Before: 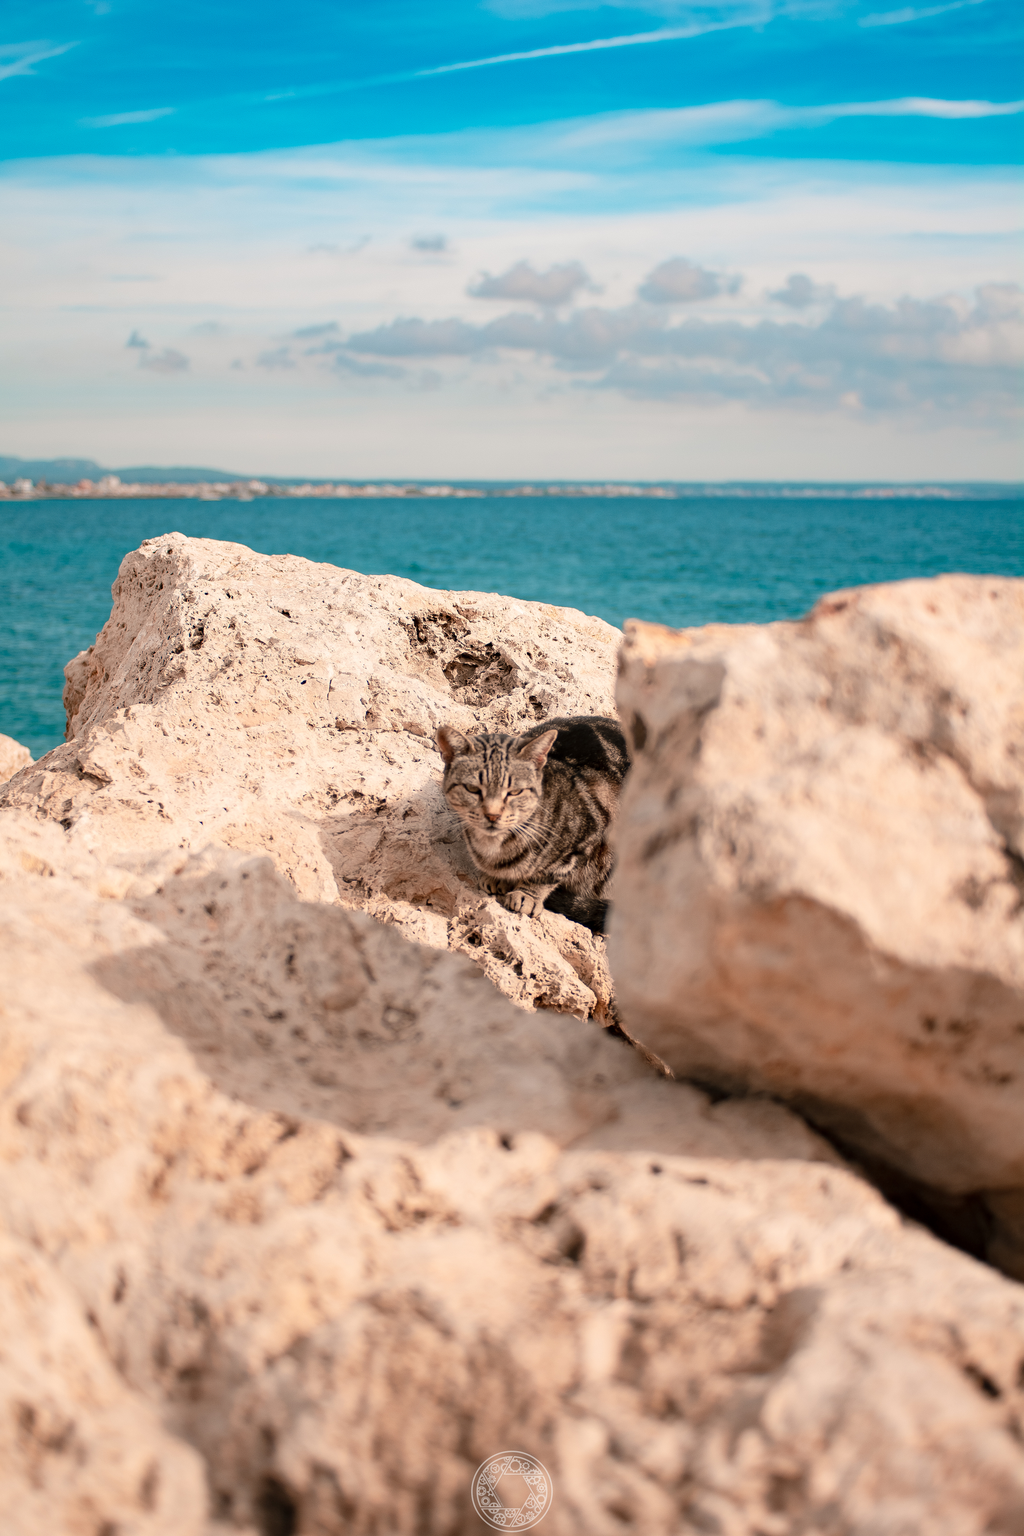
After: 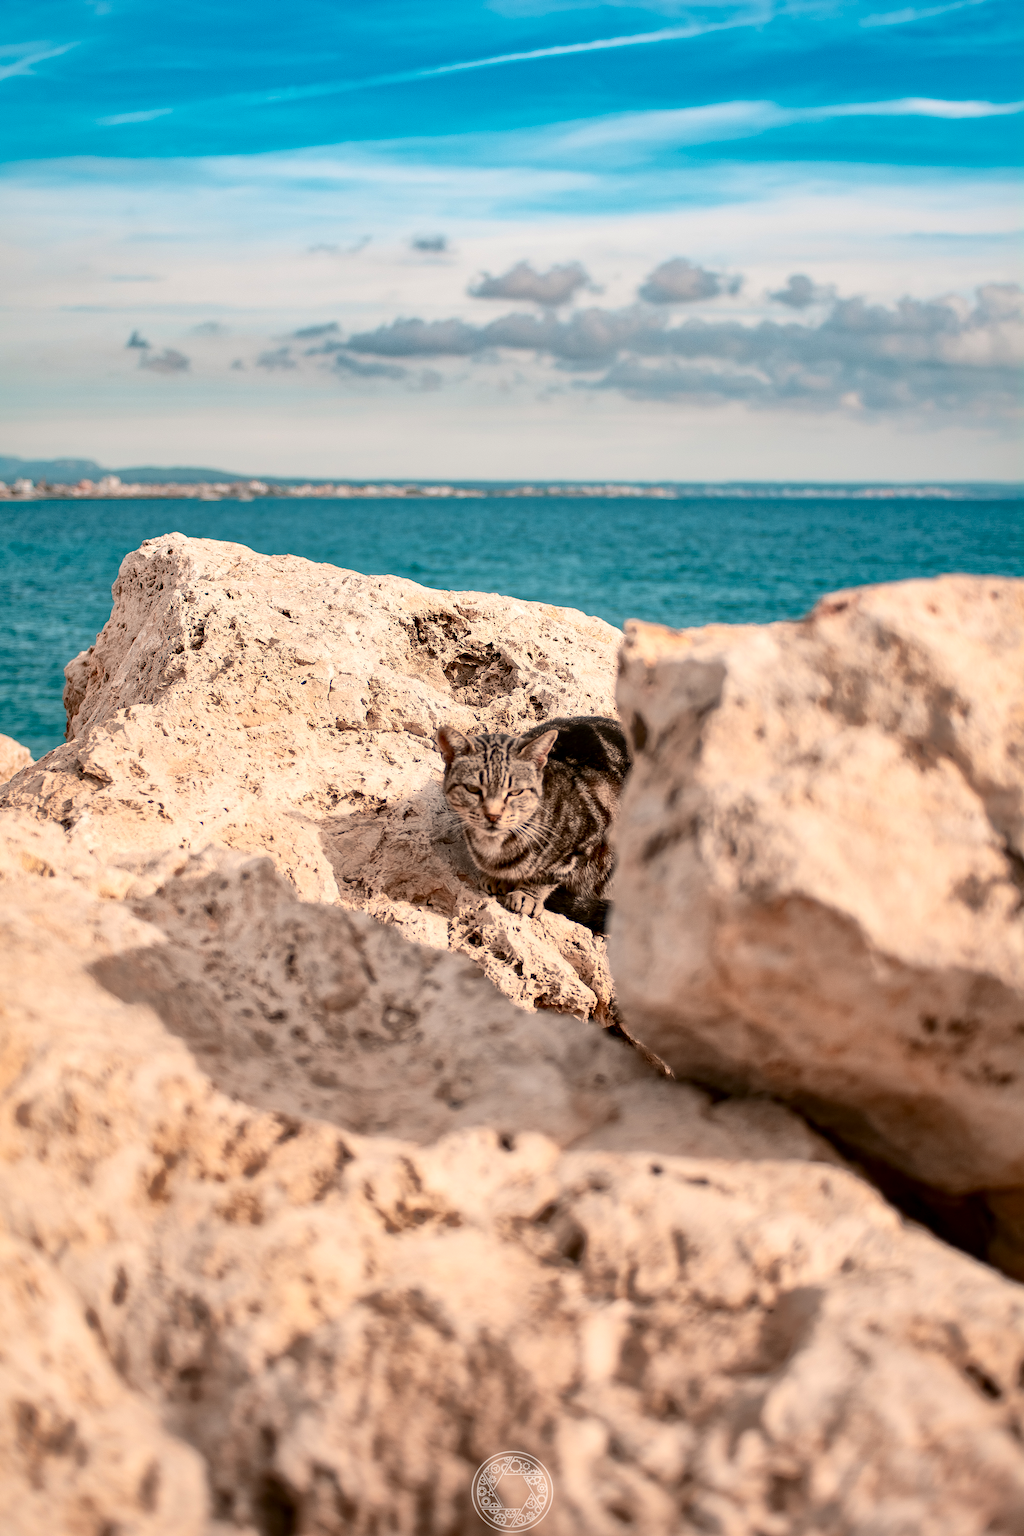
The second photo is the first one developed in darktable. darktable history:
local contrast: highlights 106%, shadows 98%, detail 119%, midtone range 0.2
shadows and highlights: highlights -59.92
contrast brightness saturation: contrast 0.283
